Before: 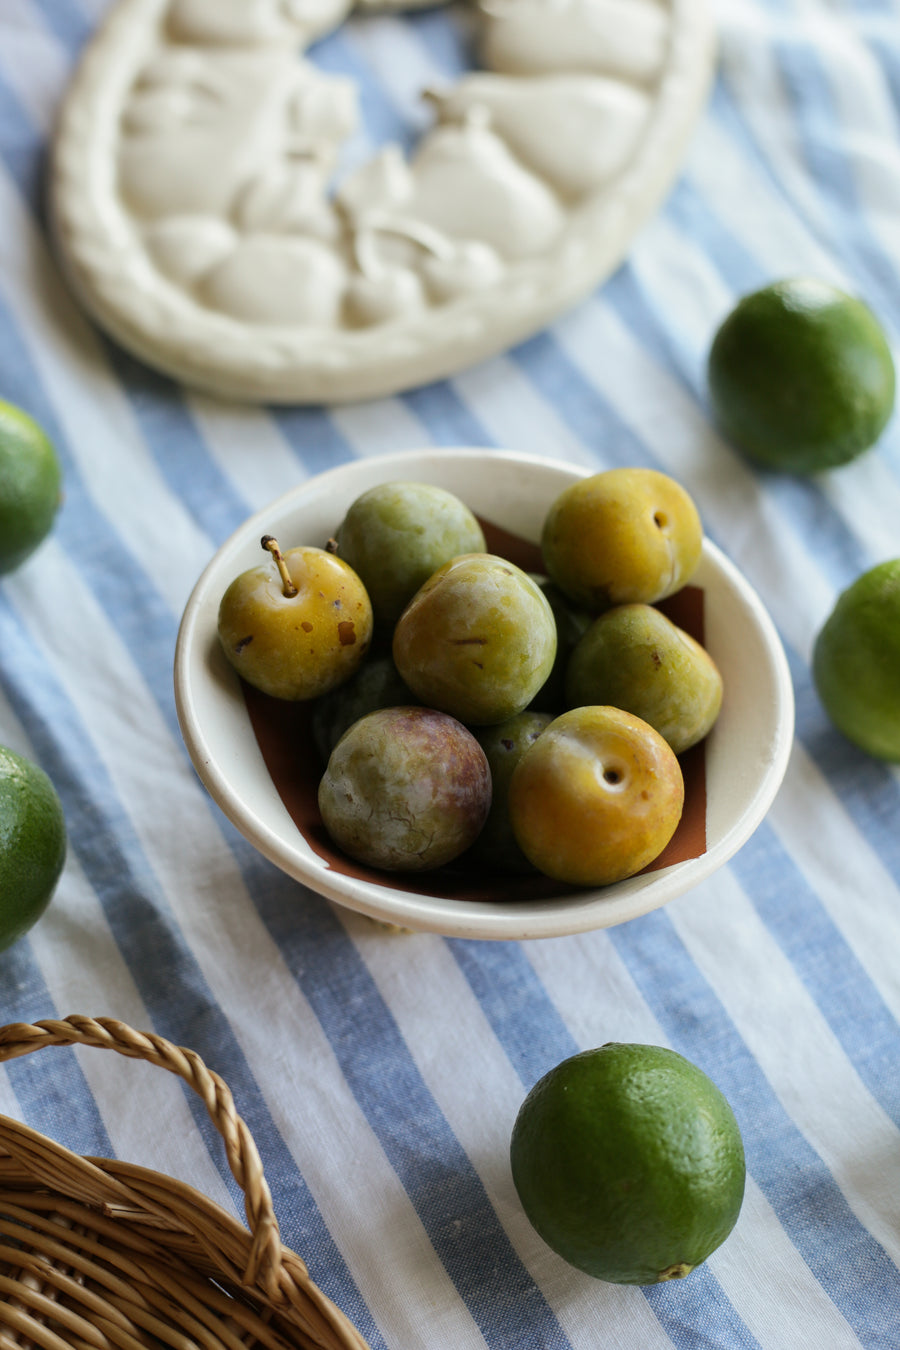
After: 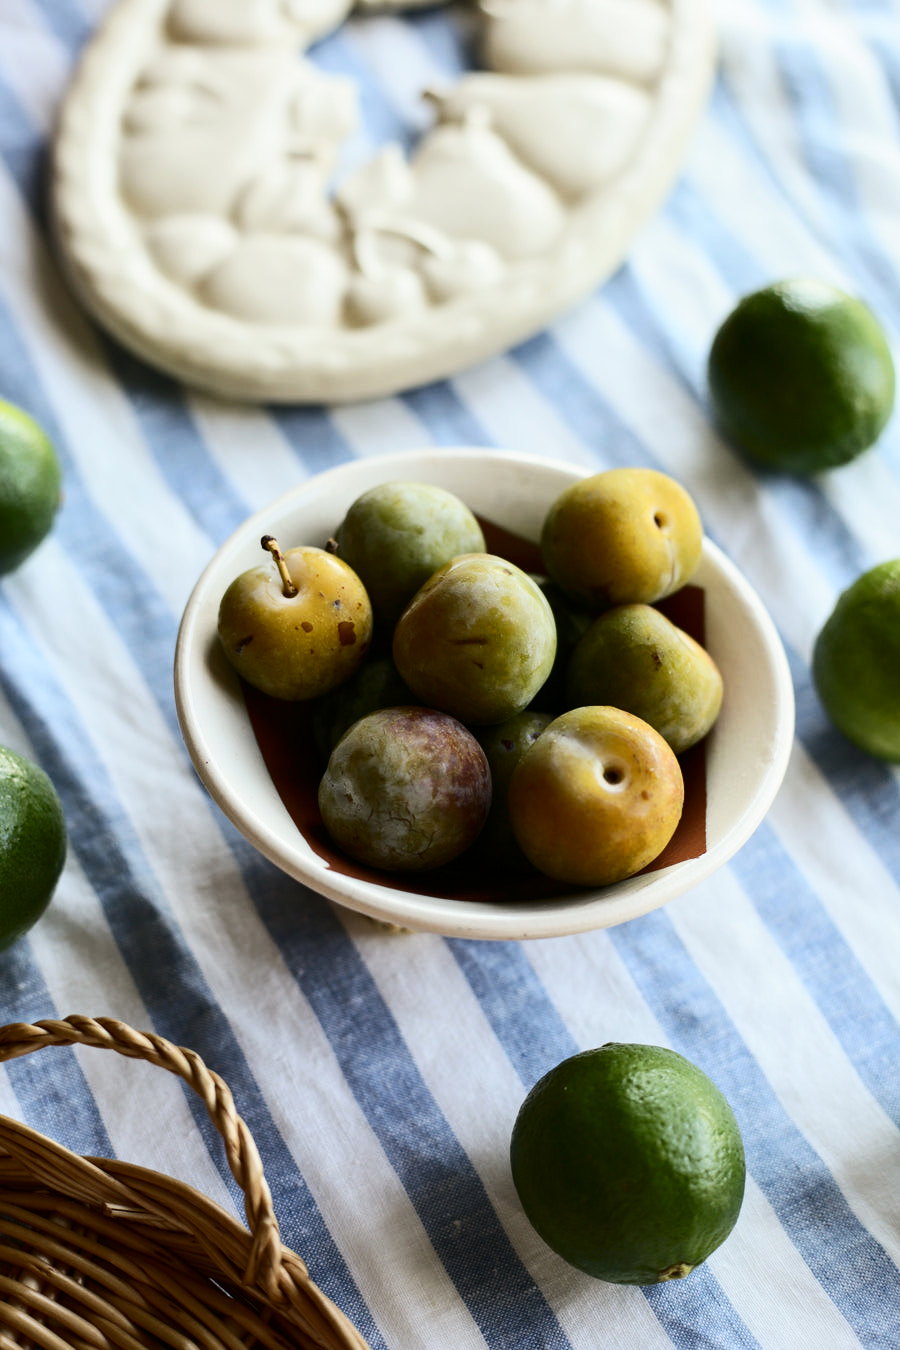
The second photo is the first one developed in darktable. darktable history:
contrast brightness saturation: contrast 0.283
